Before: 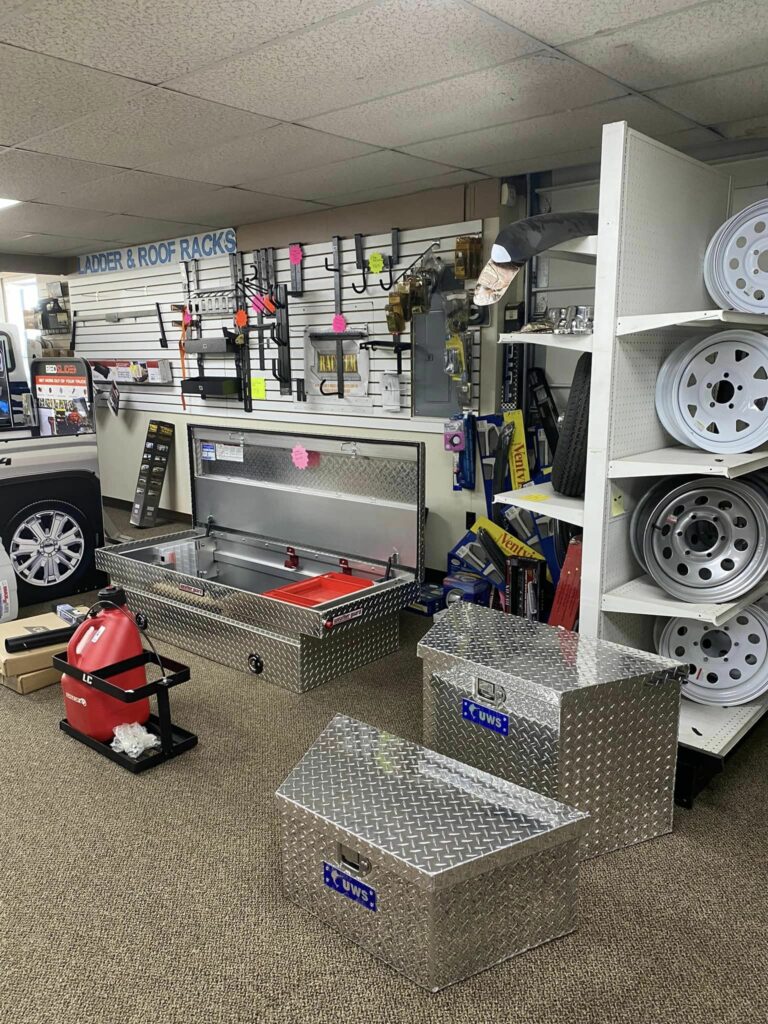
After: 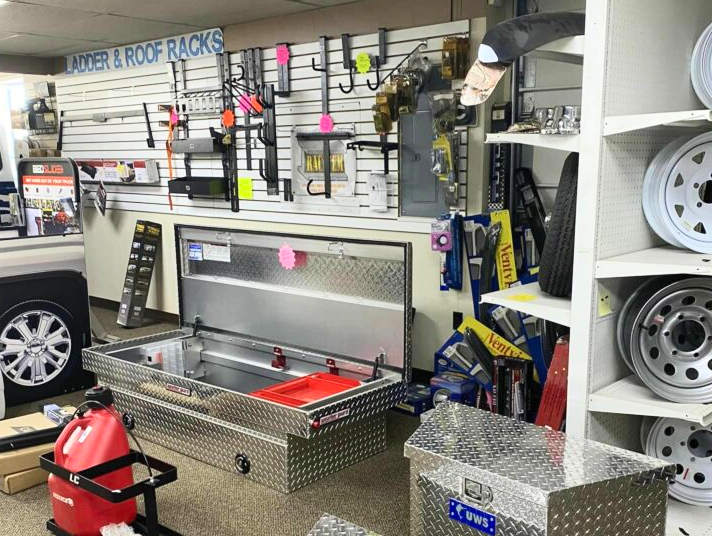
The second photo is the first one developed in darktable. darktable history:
contrast brightness saturation: contrast 0.199, brightness 0.166, saturation 0.229
crop: left 1.815%, top 19.611%, right 5.393%, bottom 28.024%
